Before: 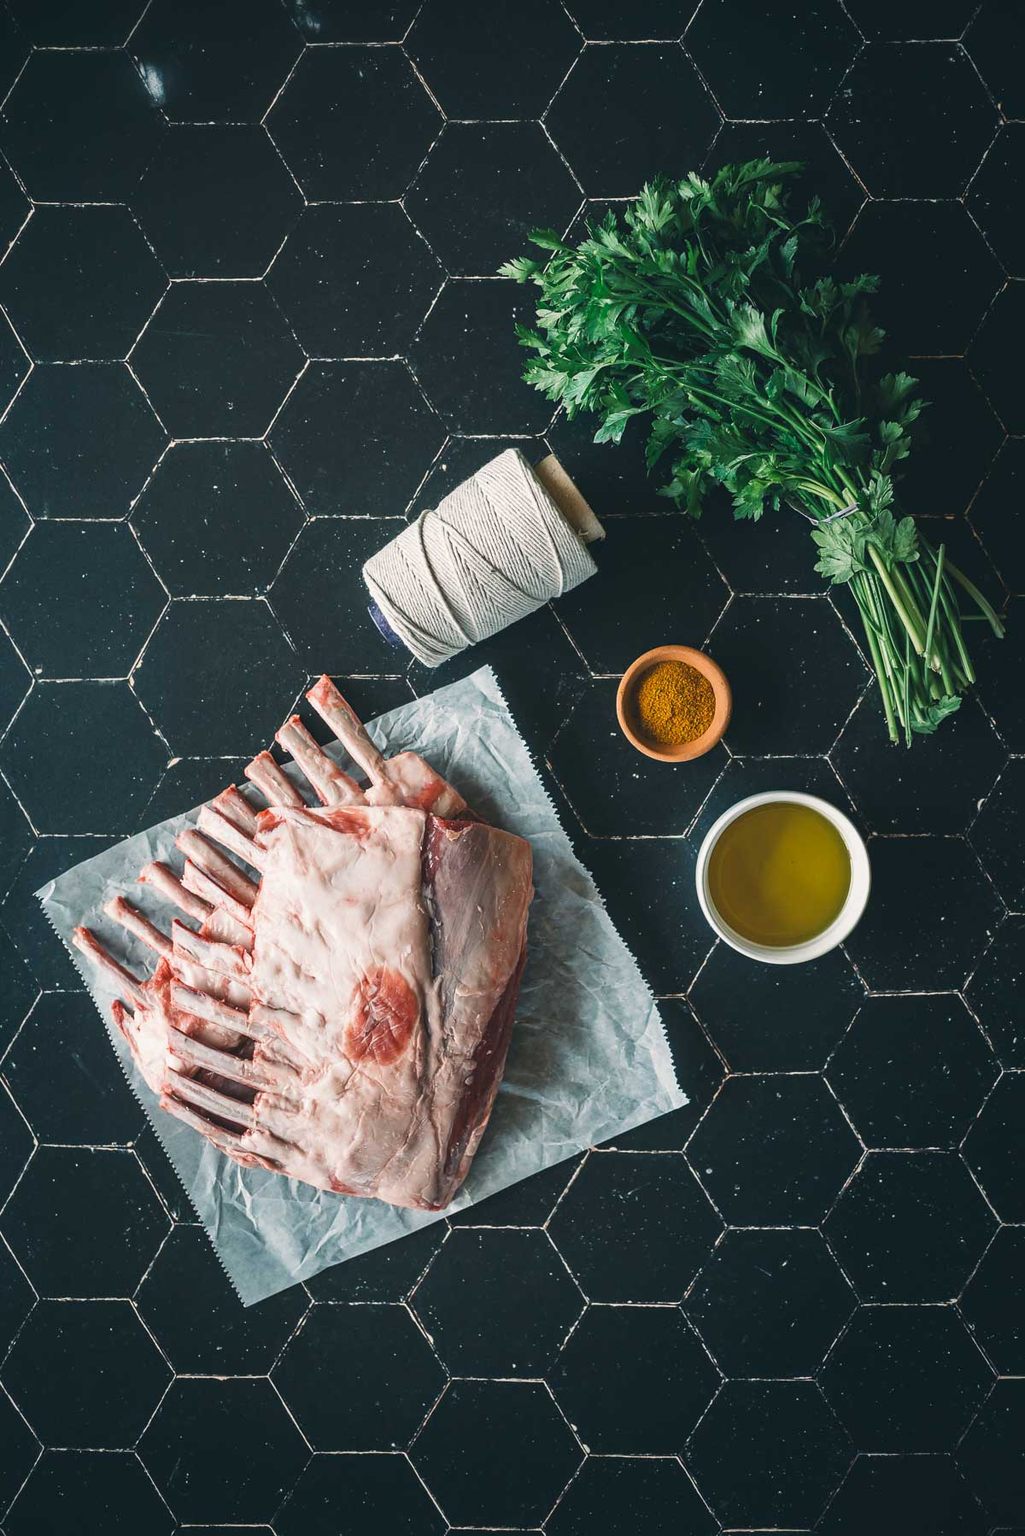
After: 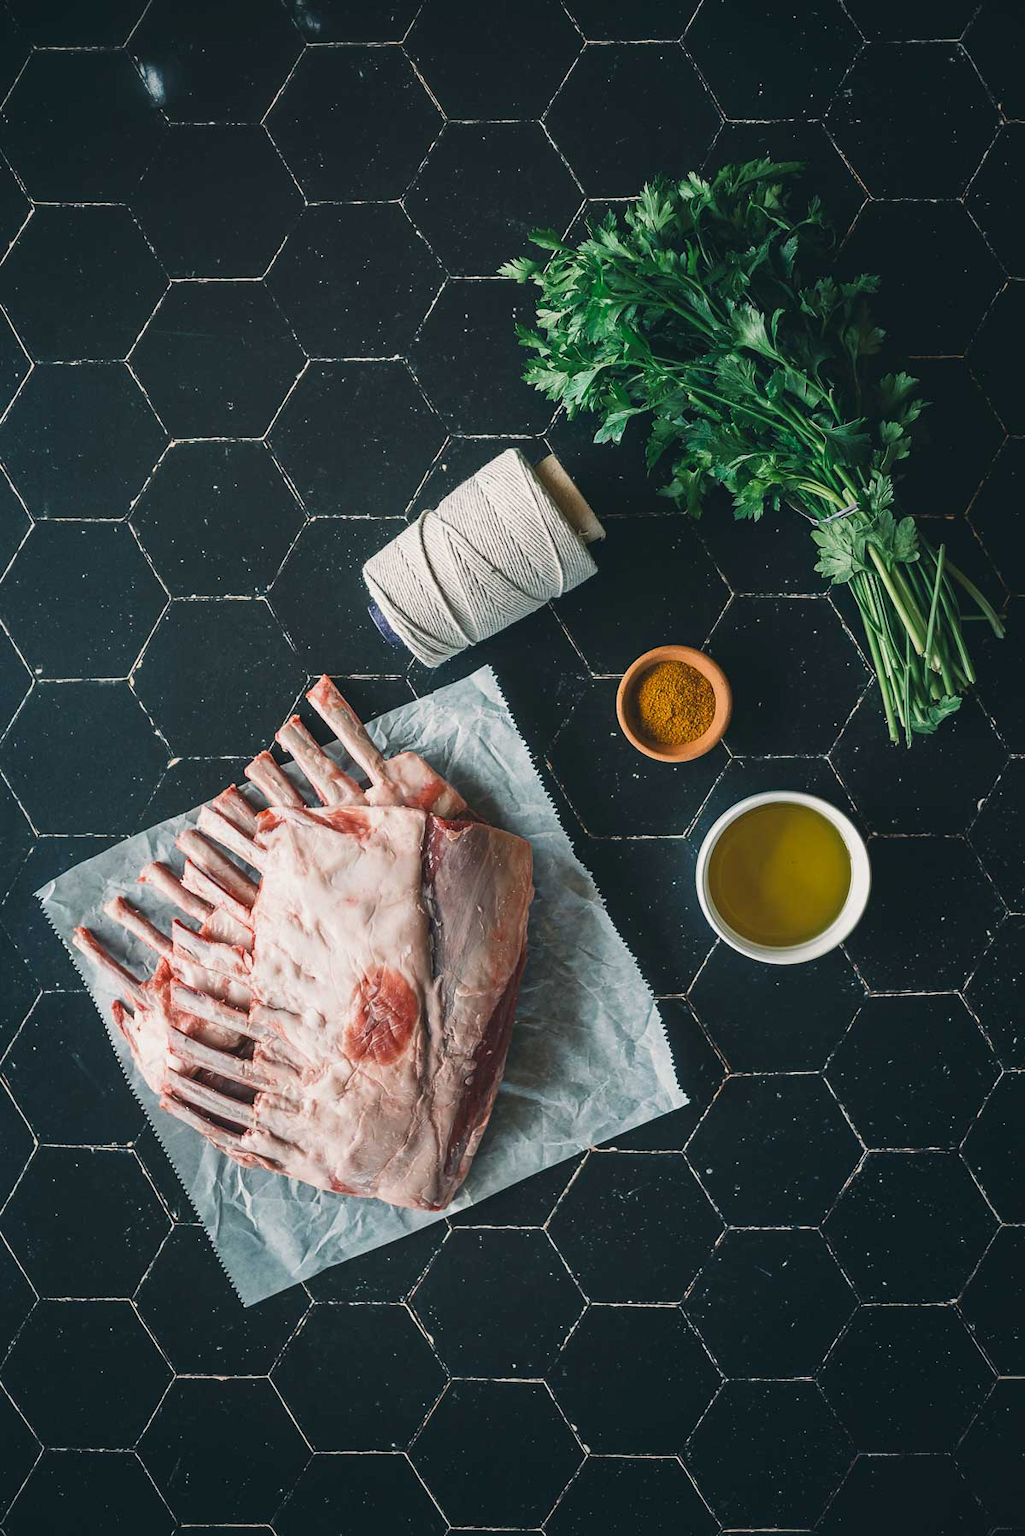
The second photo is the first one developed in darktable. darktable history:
exposure: exposure -0.109 EV, compensate exposure bias true, compensate highlight preservation false
